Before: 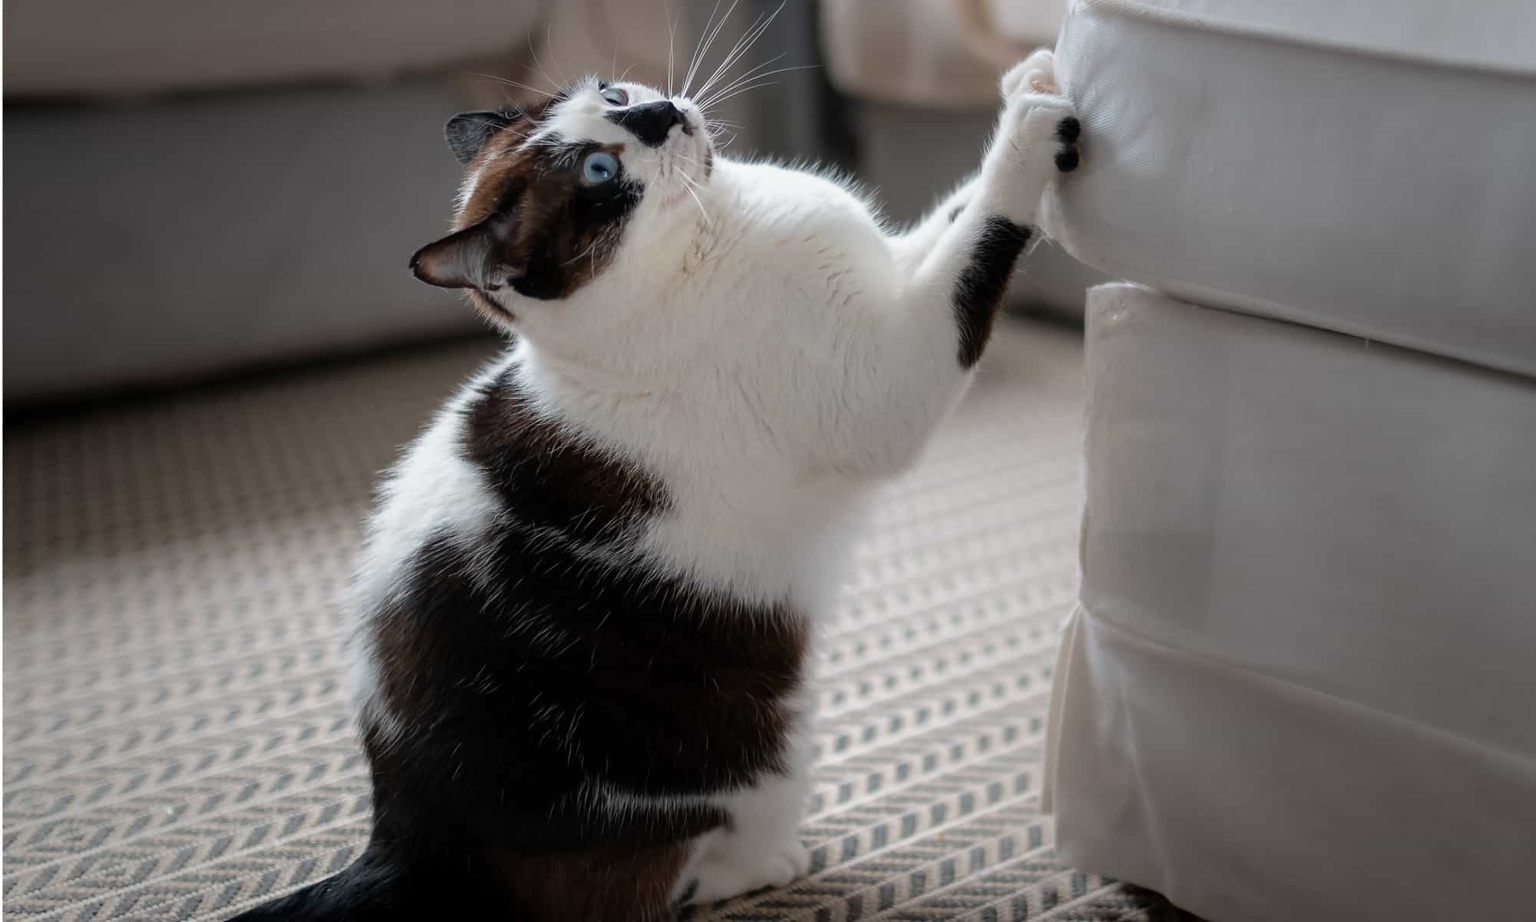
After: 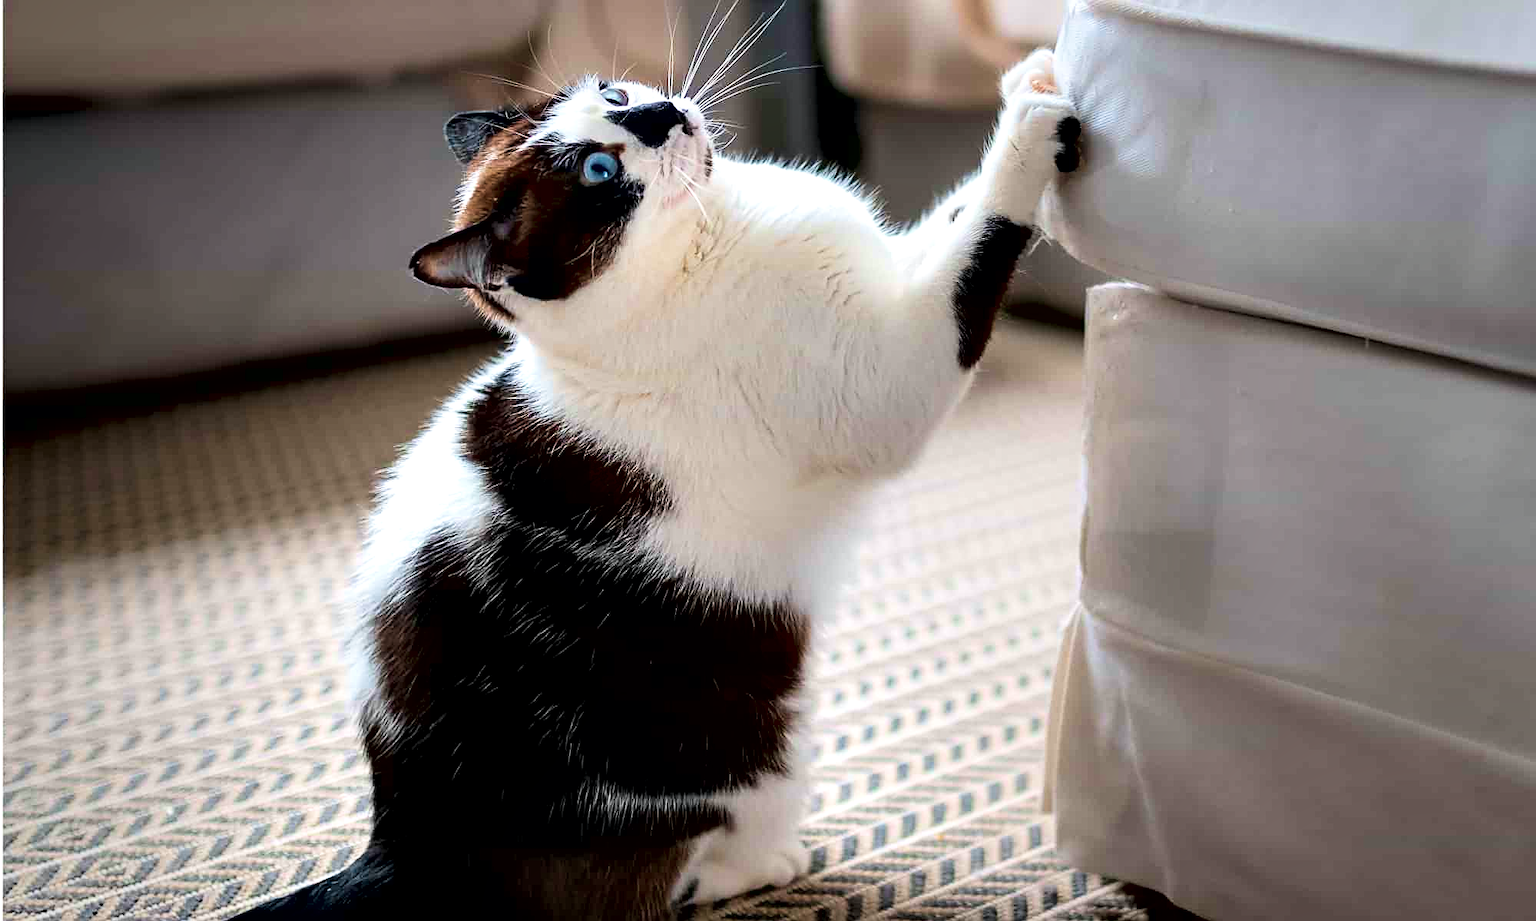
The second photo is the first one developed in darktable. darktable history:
contrast equalizer: y [[0.6 ×6], [0.55 ×6], [0 ×6], [0 ×6], [0 ×6]]
velvia: strength 44.93%
sharpen: on, module defaults
contrast brightness saturation: contrast 0.197, brightness 0.165, saturation 0.229
